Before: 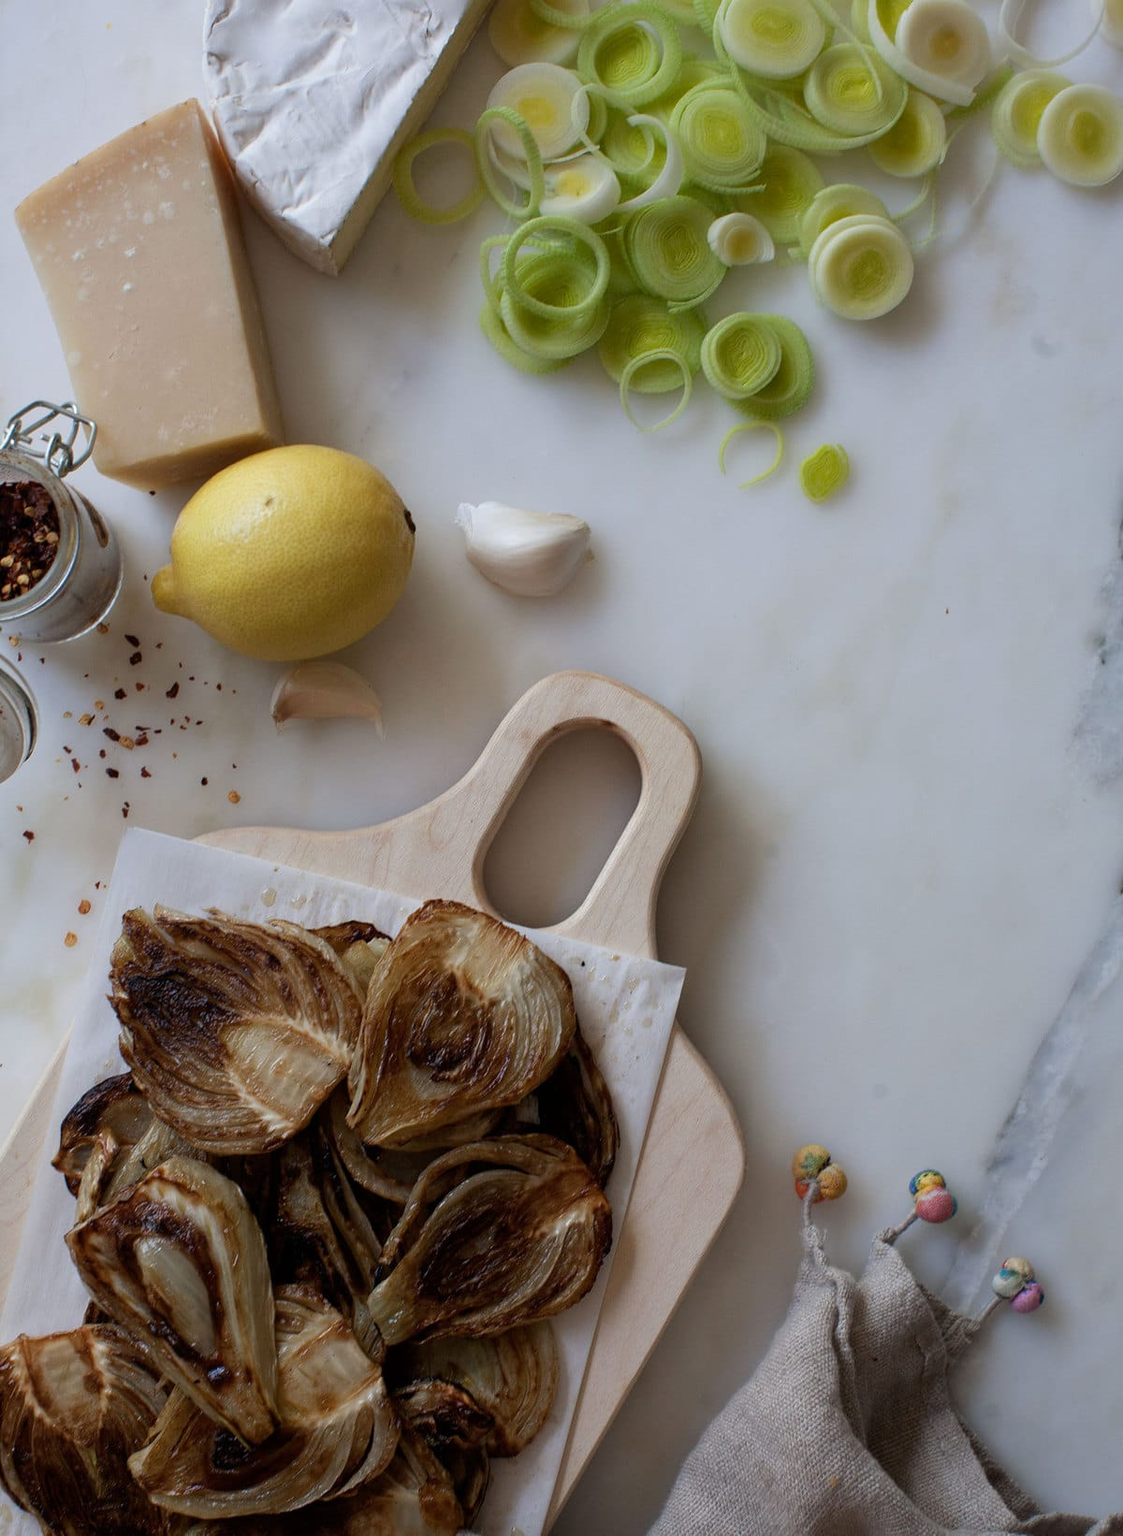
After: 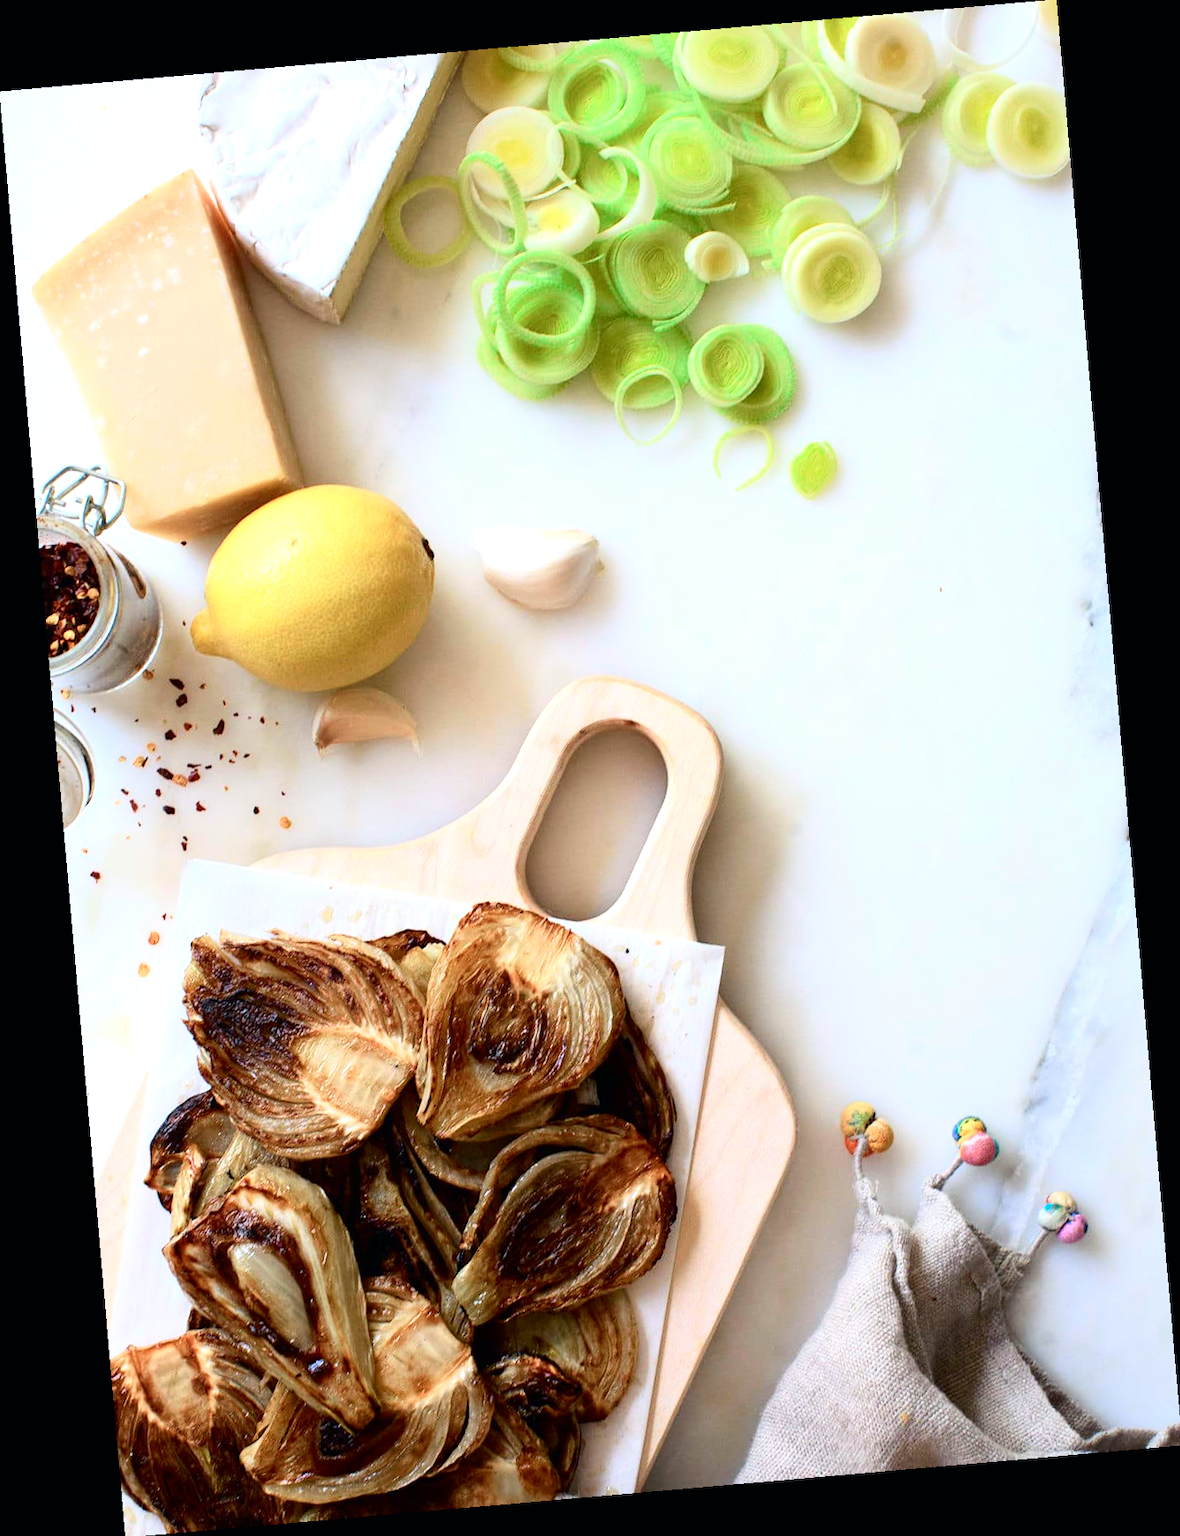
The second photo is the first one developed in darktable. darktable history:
tone curve: curves: ch0 [(0, 0) (0.051, 0.021) (0.11, 0.069) (0.249, 0.235) (0.452, 0.526) (0.596, 0.713) (0.703, 0.83) (0.851, 0.938) (1, 1)]; ch1 [(0, 0) (0.1, 0.038) (0.318, 0.221) (0.413, 0.325) (0.443, 0.412) (0.483, 0.474) (0.503, 0.501) (0.516, 0.517) (0.548, 0.568) (0.569, 0.599) (0.594, 0.634) (0.666, 0.701) (1, 1)]; ch2 [(0, 0) (0.453, 0.435) (0.479, 0.476) (0.504, 0.5) (0.529, 0.537) (0.556, 0.583) (0.584, 0.618) (0.824, 0.815) (1, 1)], color space Lab, independent channels, preserve colors none
exposure: black level correction 0, exposure 1.1 EV, compensate highlight preservation false
rotate and perspective: rotation -4.98°, automatic cropping off
